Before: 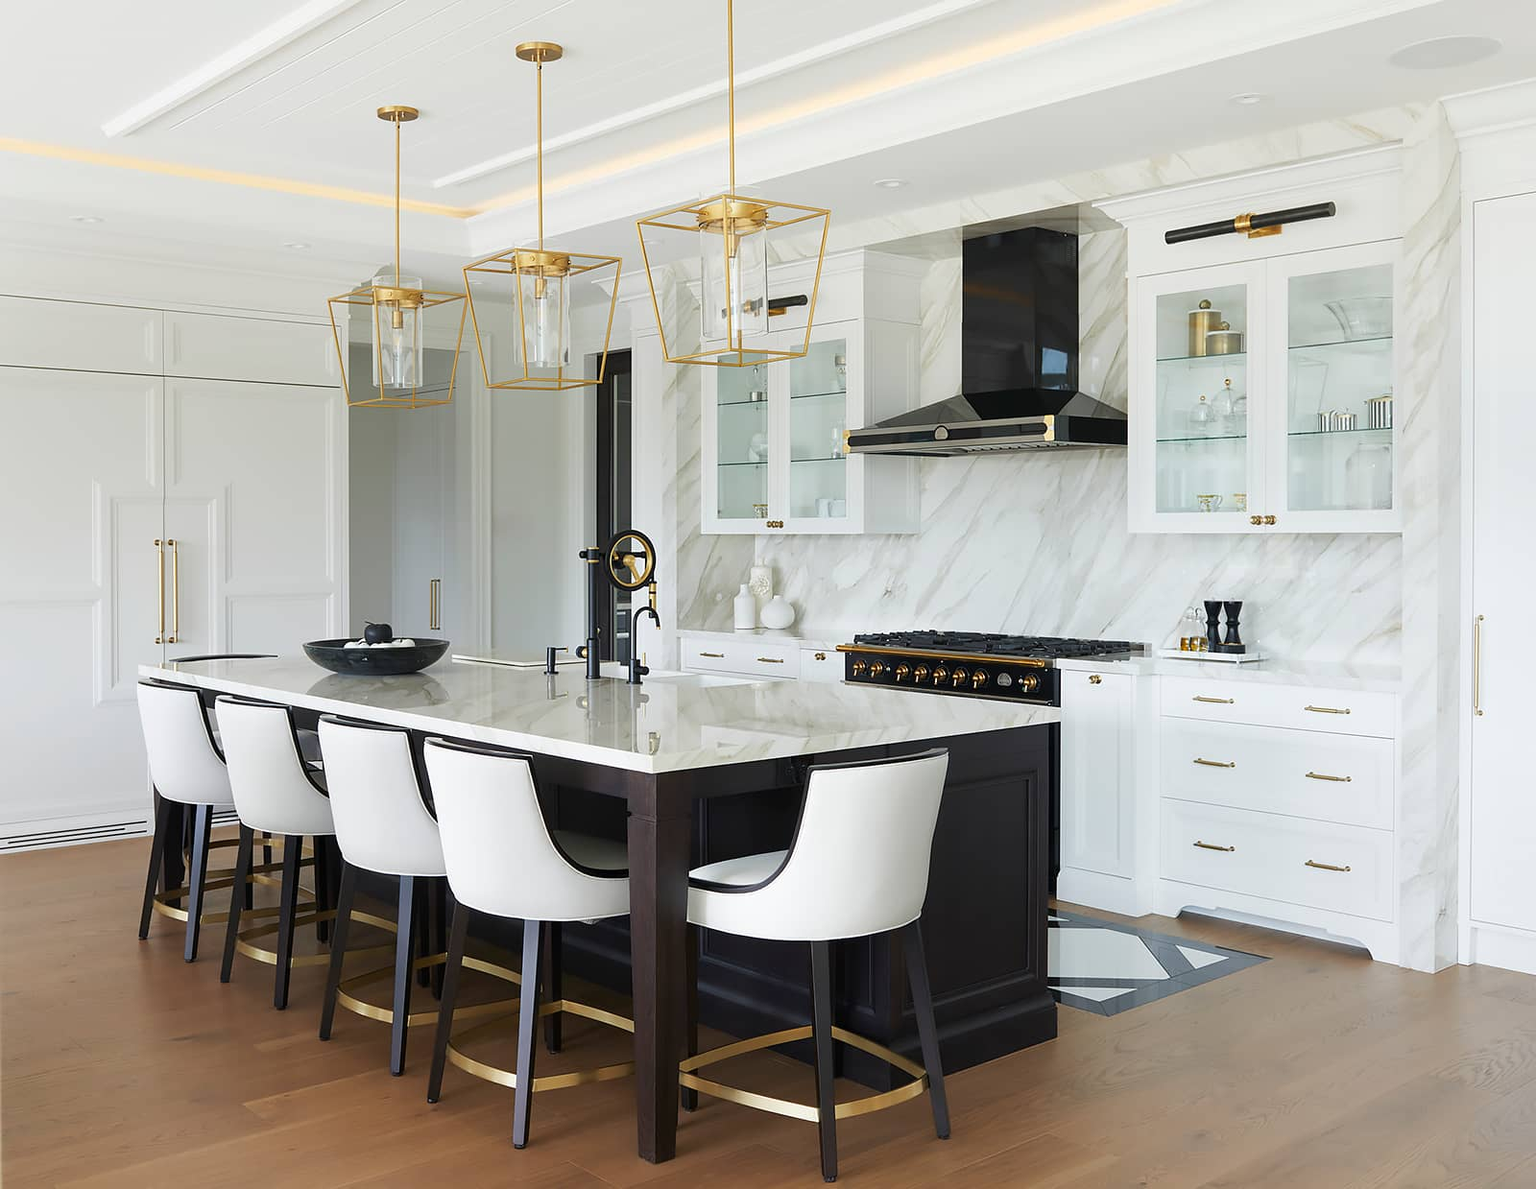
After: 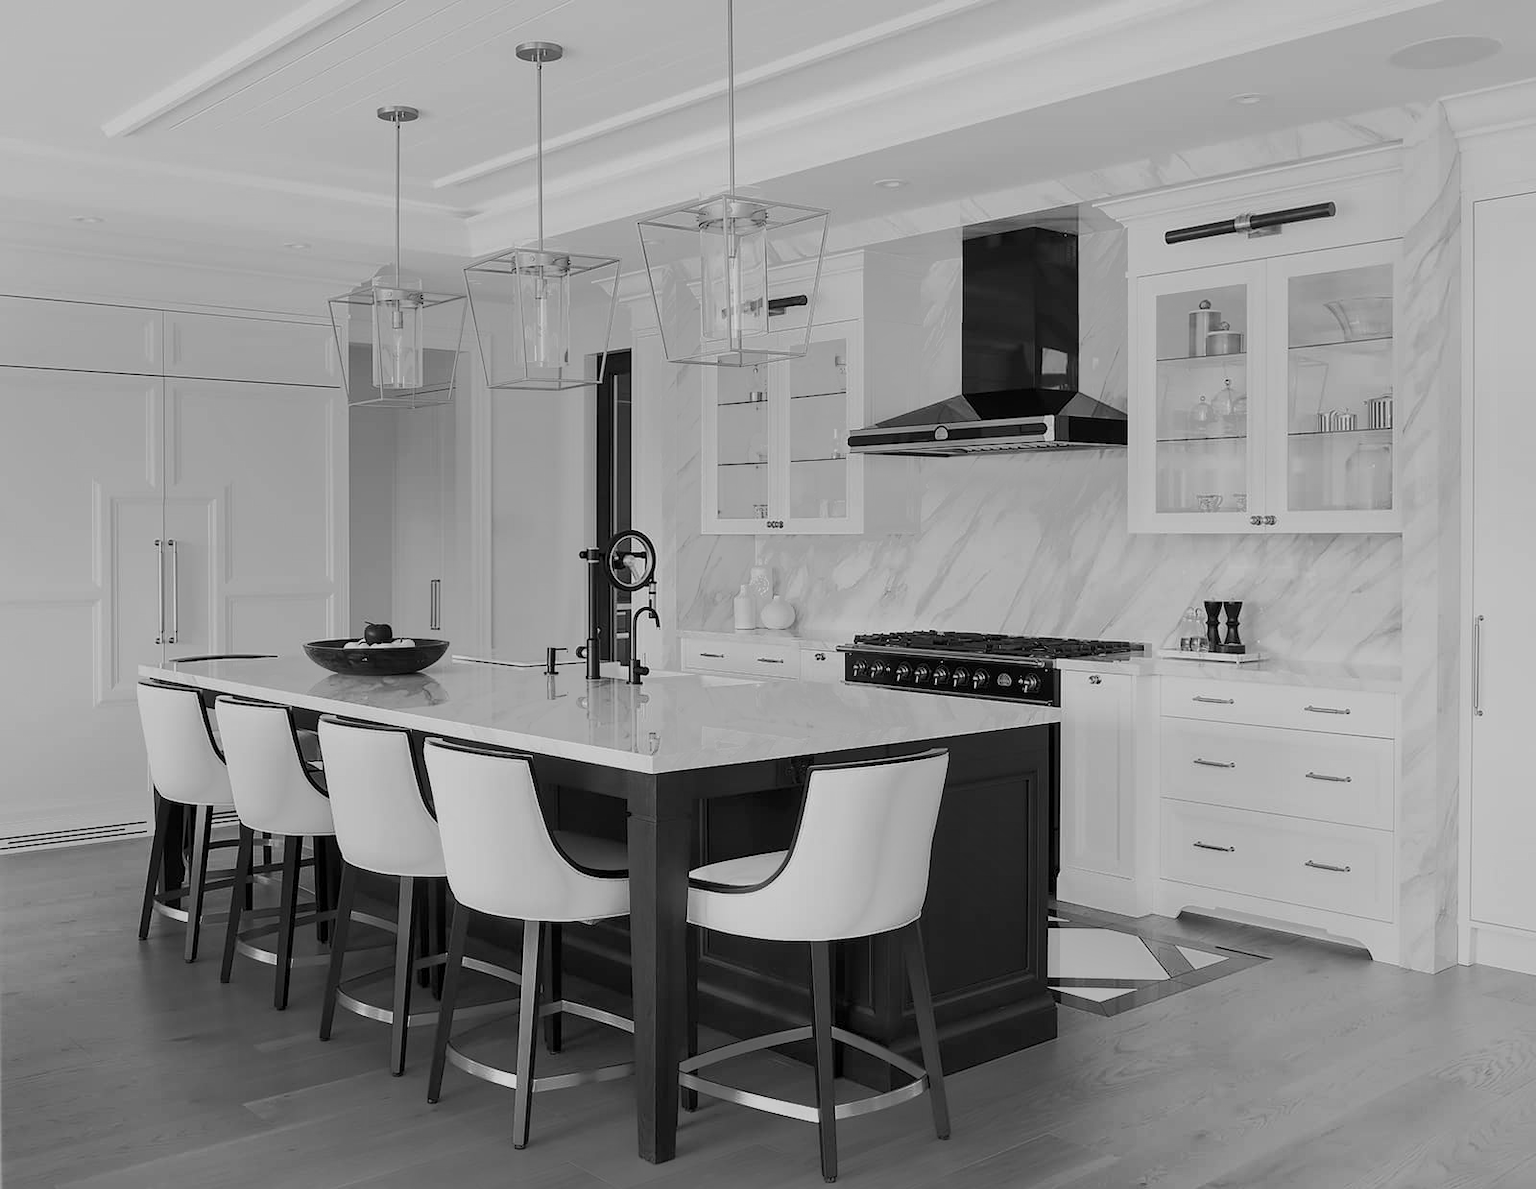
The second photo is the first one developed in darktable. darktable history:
white balance: red 1.004, blue 1.096
local contrast: highlights 100%, shadows 100%, detail 120%, midtone range 0.2
tone equalizer: -7 EV -0.63 EV, -6 EV 1 EV, -5 EV -0.45 EV, -4 EV 0.43 EV, -3 EV 0.41 EV, -2 EV 0.15 EV, -1 EV -0.15 EV, +0 EV -0.39 EV, smoothing diameter 25%, edges refinement/feathering 10, preserve details guided filter
monochrome: a -92.57, b 58.91
